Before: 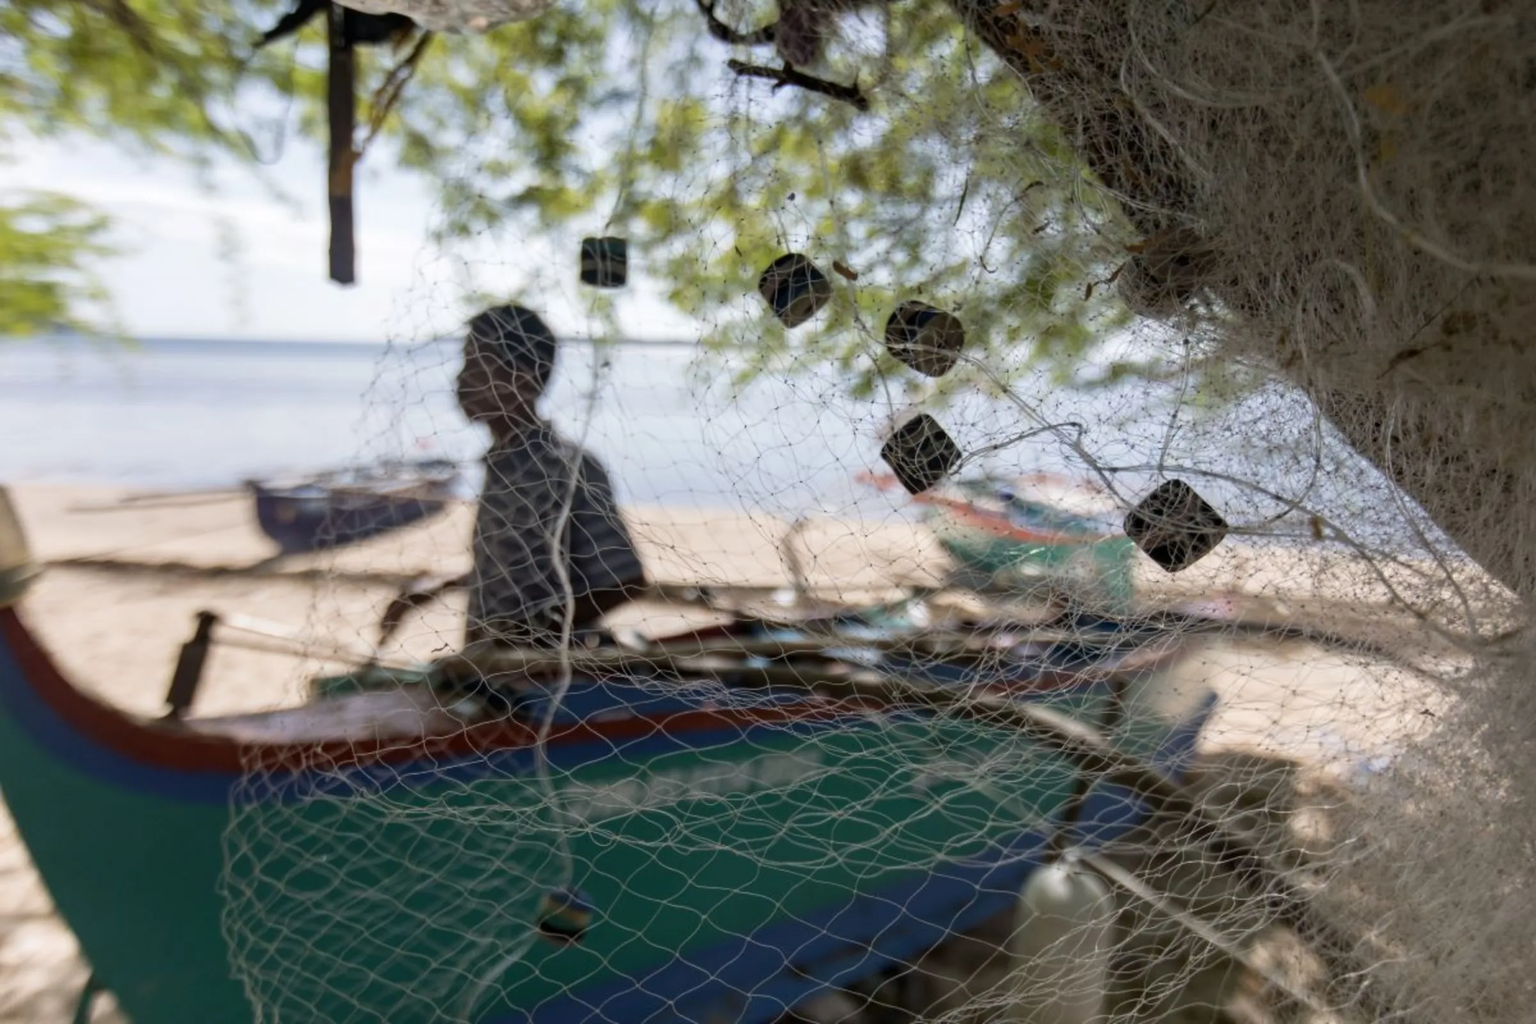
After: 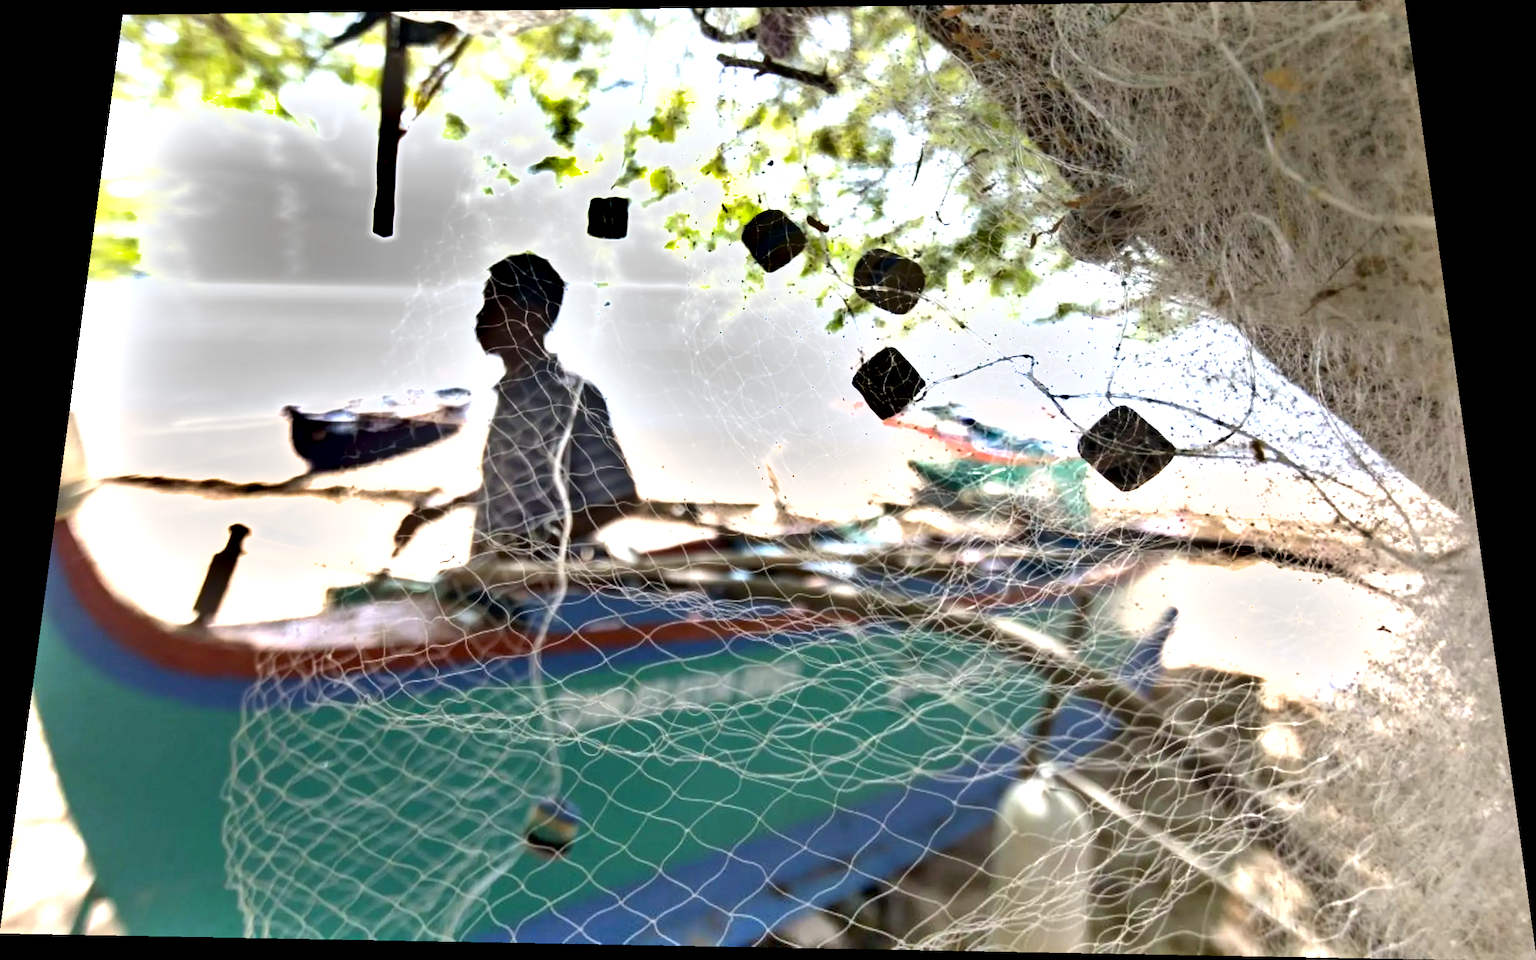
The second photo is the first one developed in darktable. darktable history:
rotate and perspective: rotation 0.128°, lens shift (vertical) -0.181, lens shift (horizontal) -0.044, shear 0.001, automatic cropping off
exposure: black level correction 0.001, exposure 1.719 EV, compensate exposure bias true, compensate highlight preservation false
shadows and highlights: soften with gaussian
